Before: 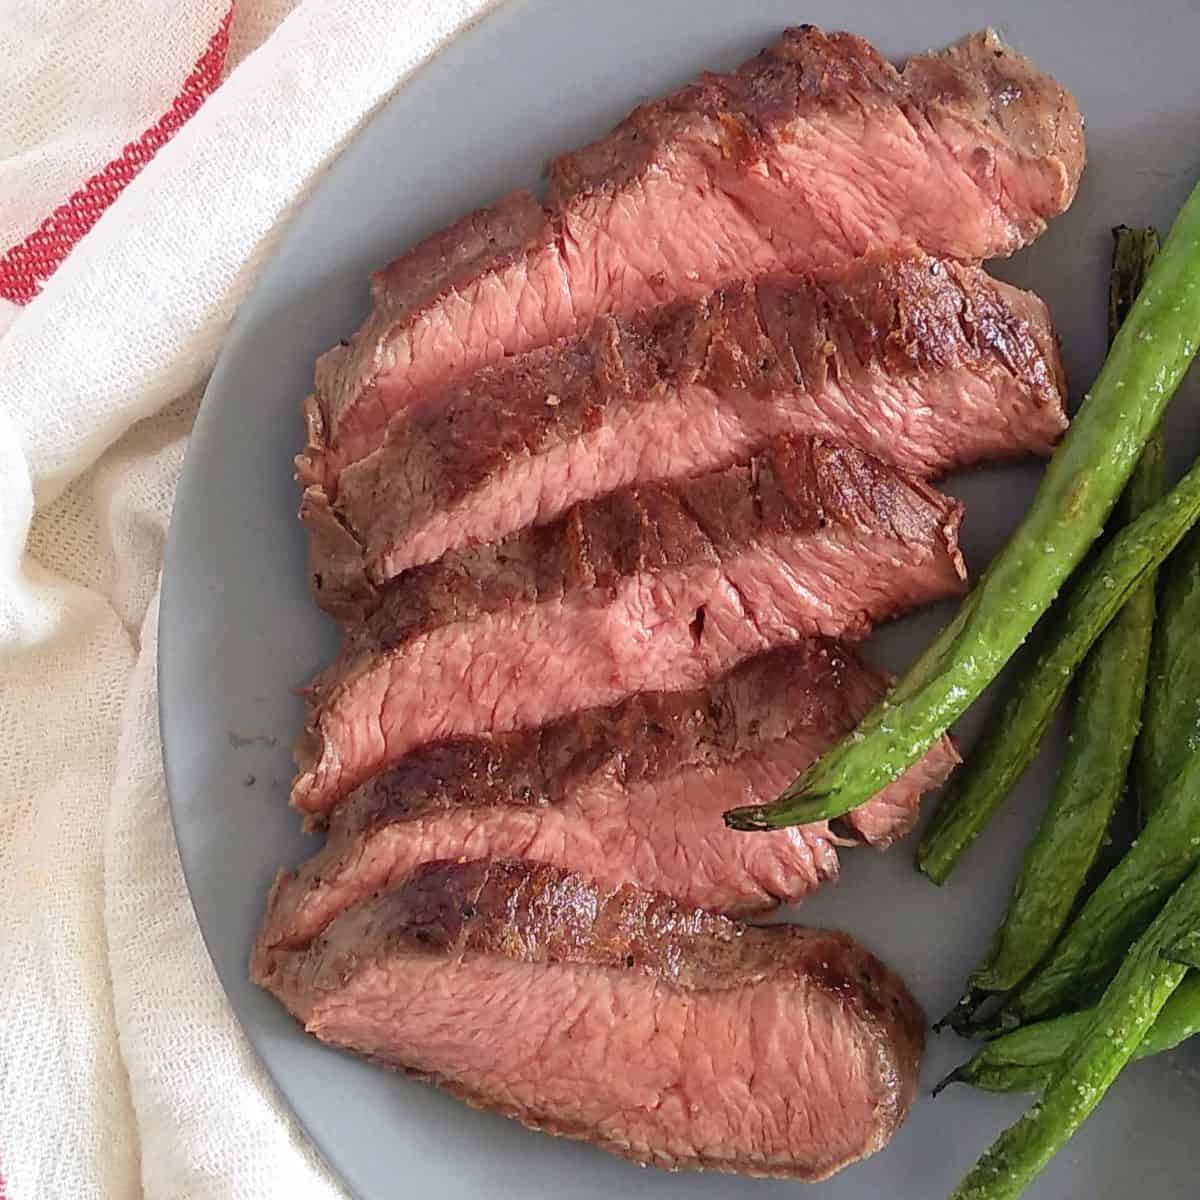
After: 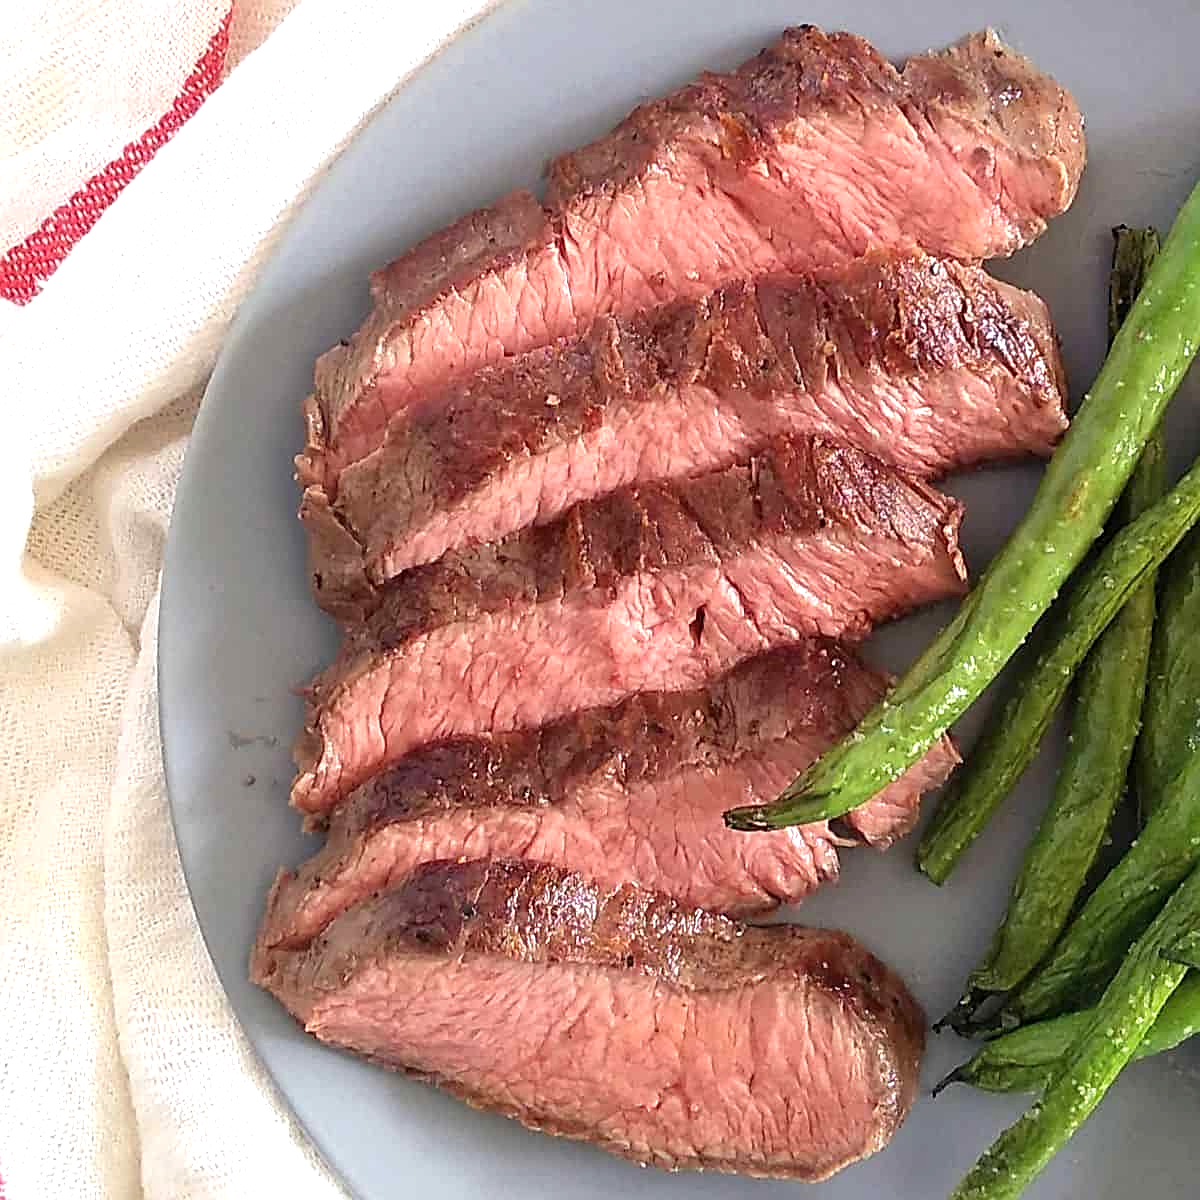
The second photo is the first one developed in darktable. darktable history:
white balance: red 1, blue 1
sharpen: on, module defaults
exposure: black level correction 0.001, exposure 0.5 EV, compensate exposure bias true, compensate highlight preservation false
